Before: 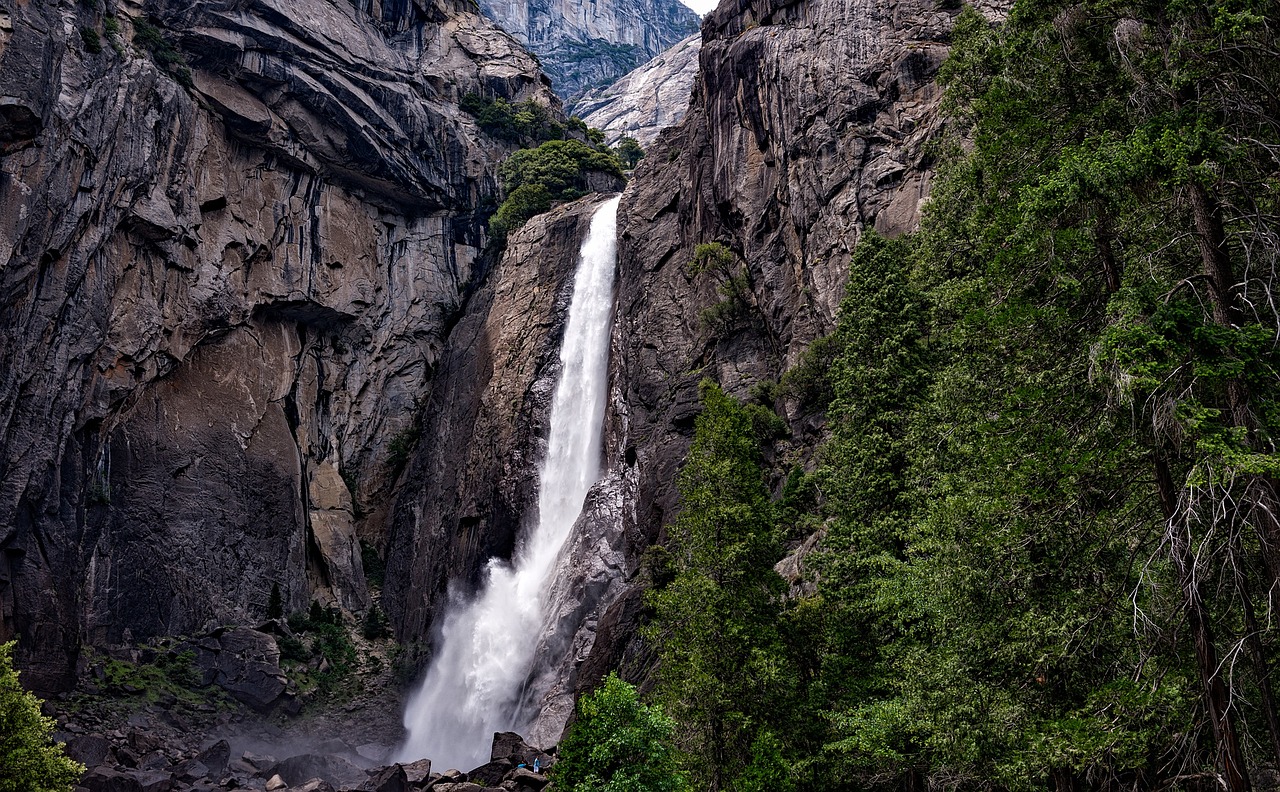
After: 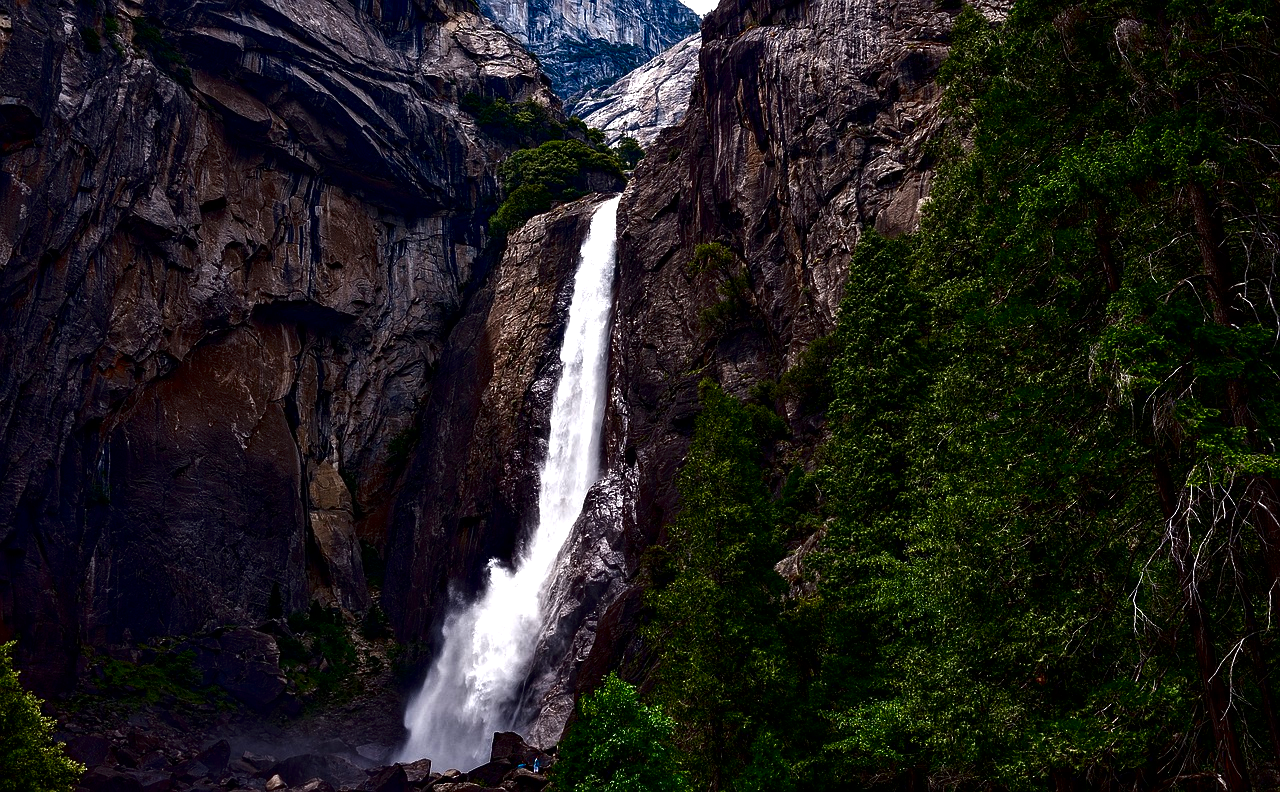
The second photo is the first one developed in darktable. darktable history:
exposure: black level correction 0.001, exposure 0.498 EV, compensate highlight preservation false
contrast brightness saturation: contrast 0.094, brightness -0.582, saturation 0.167
